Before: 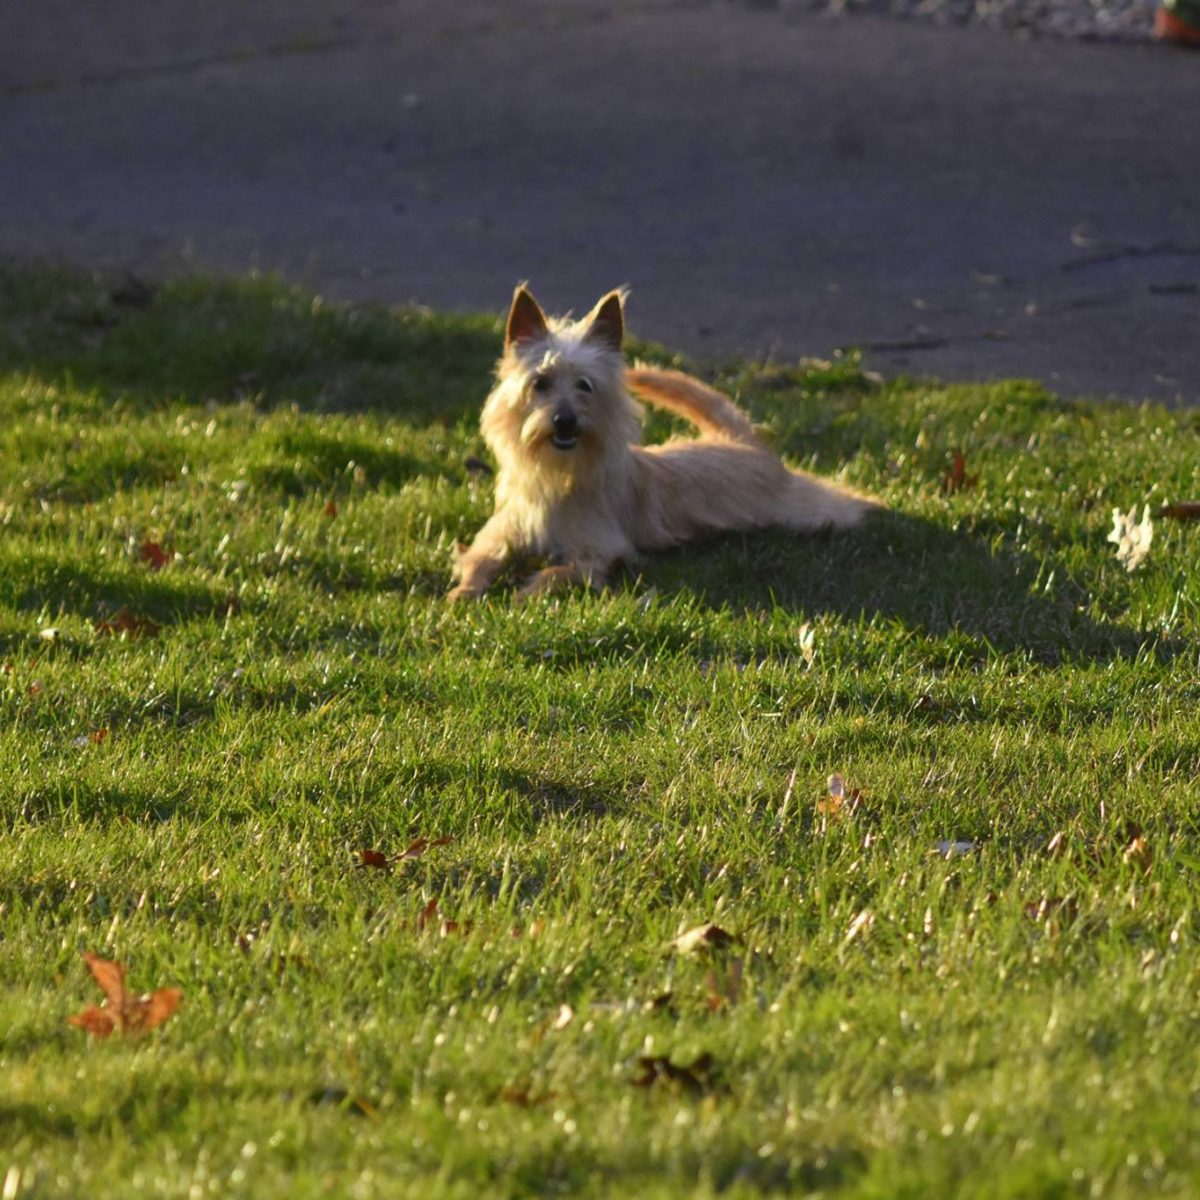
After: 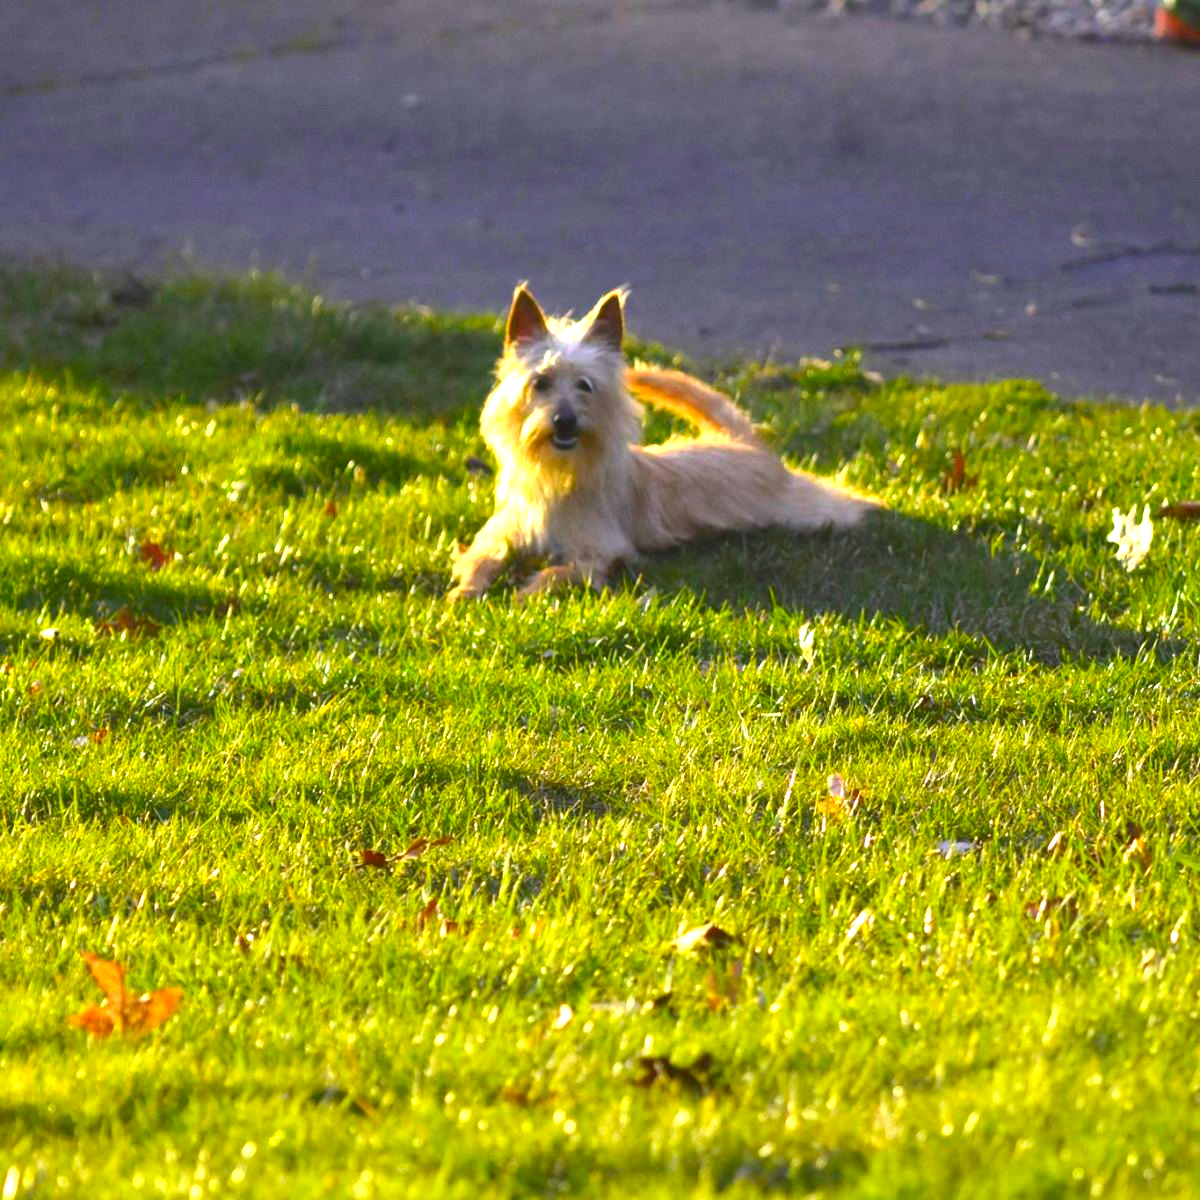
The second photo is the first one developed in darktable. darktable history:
exposure: black level correction 0, exposure 1.2 EV, compensate highlight preservation false
color balance rgb: perceptual saturation grading › global saturation 25%, global vibrance 20%
